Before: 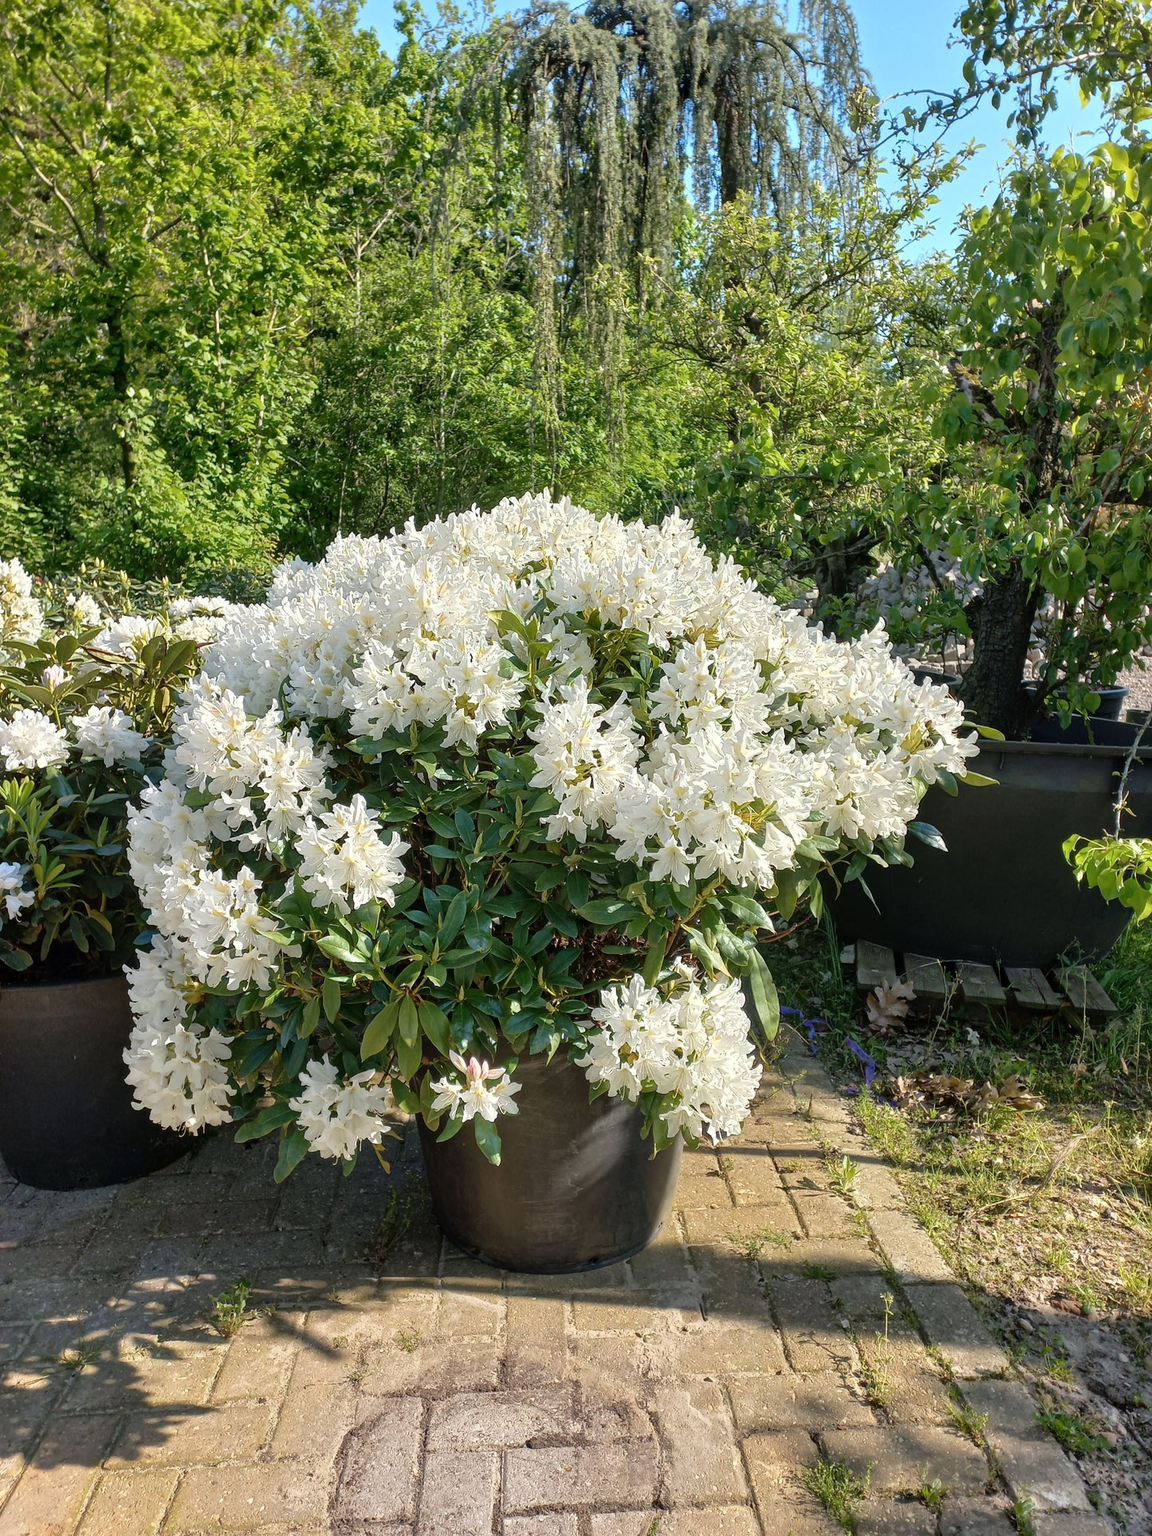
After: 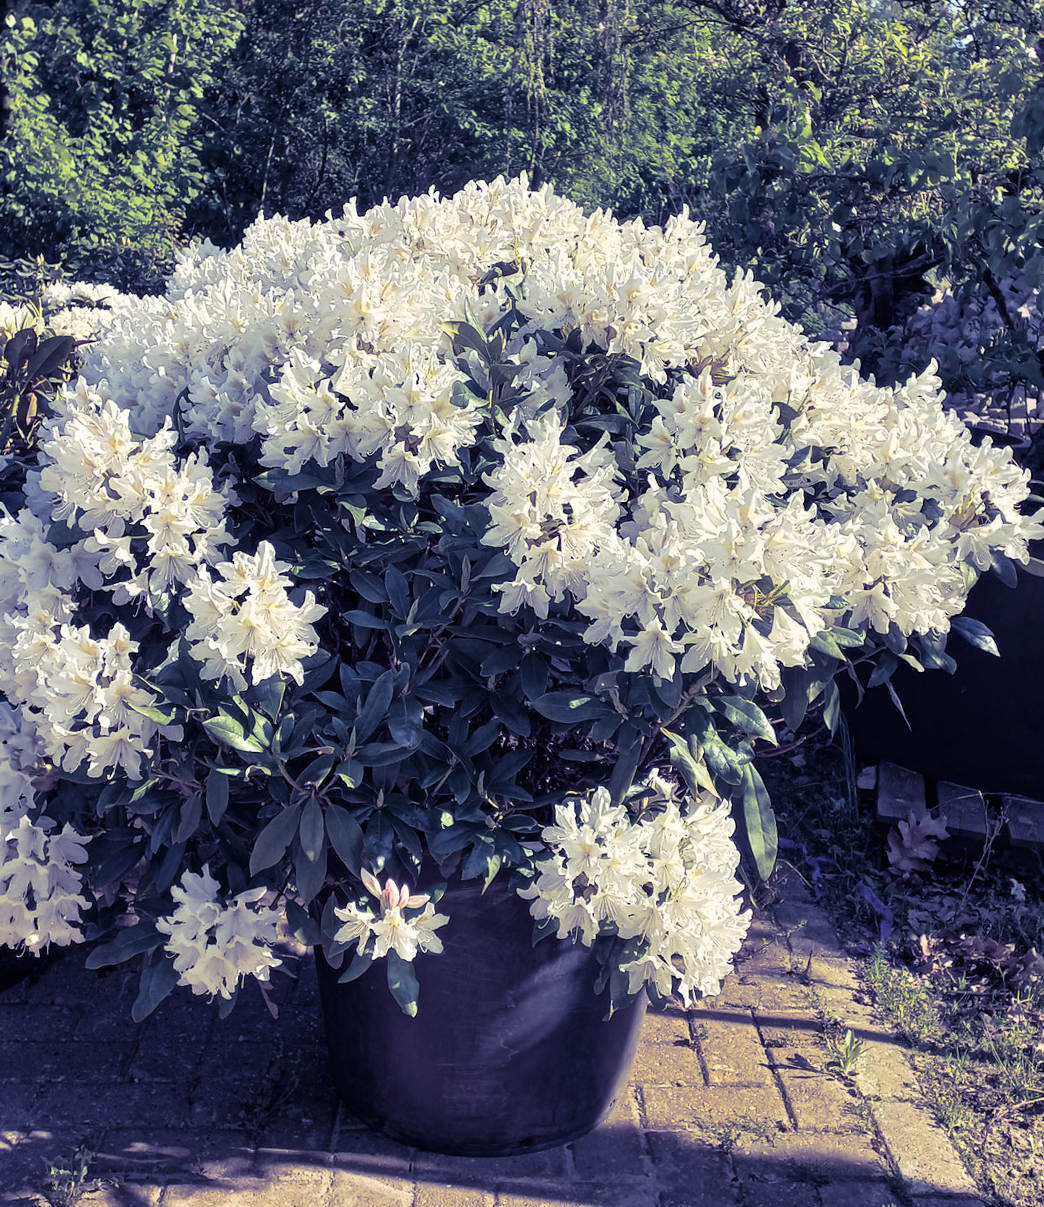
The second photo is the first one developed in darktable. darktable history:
split-toning: shadows › hue 242.67°, shadows › saturation 0.733, highlights › hue 45.33°, highlights › saturation 0.667, balance -53.304, compress 21.15%
crop and rotate: angle -3.37°, left 9.79%, top 20.73%, right 12.42%, bottom 11.82%
